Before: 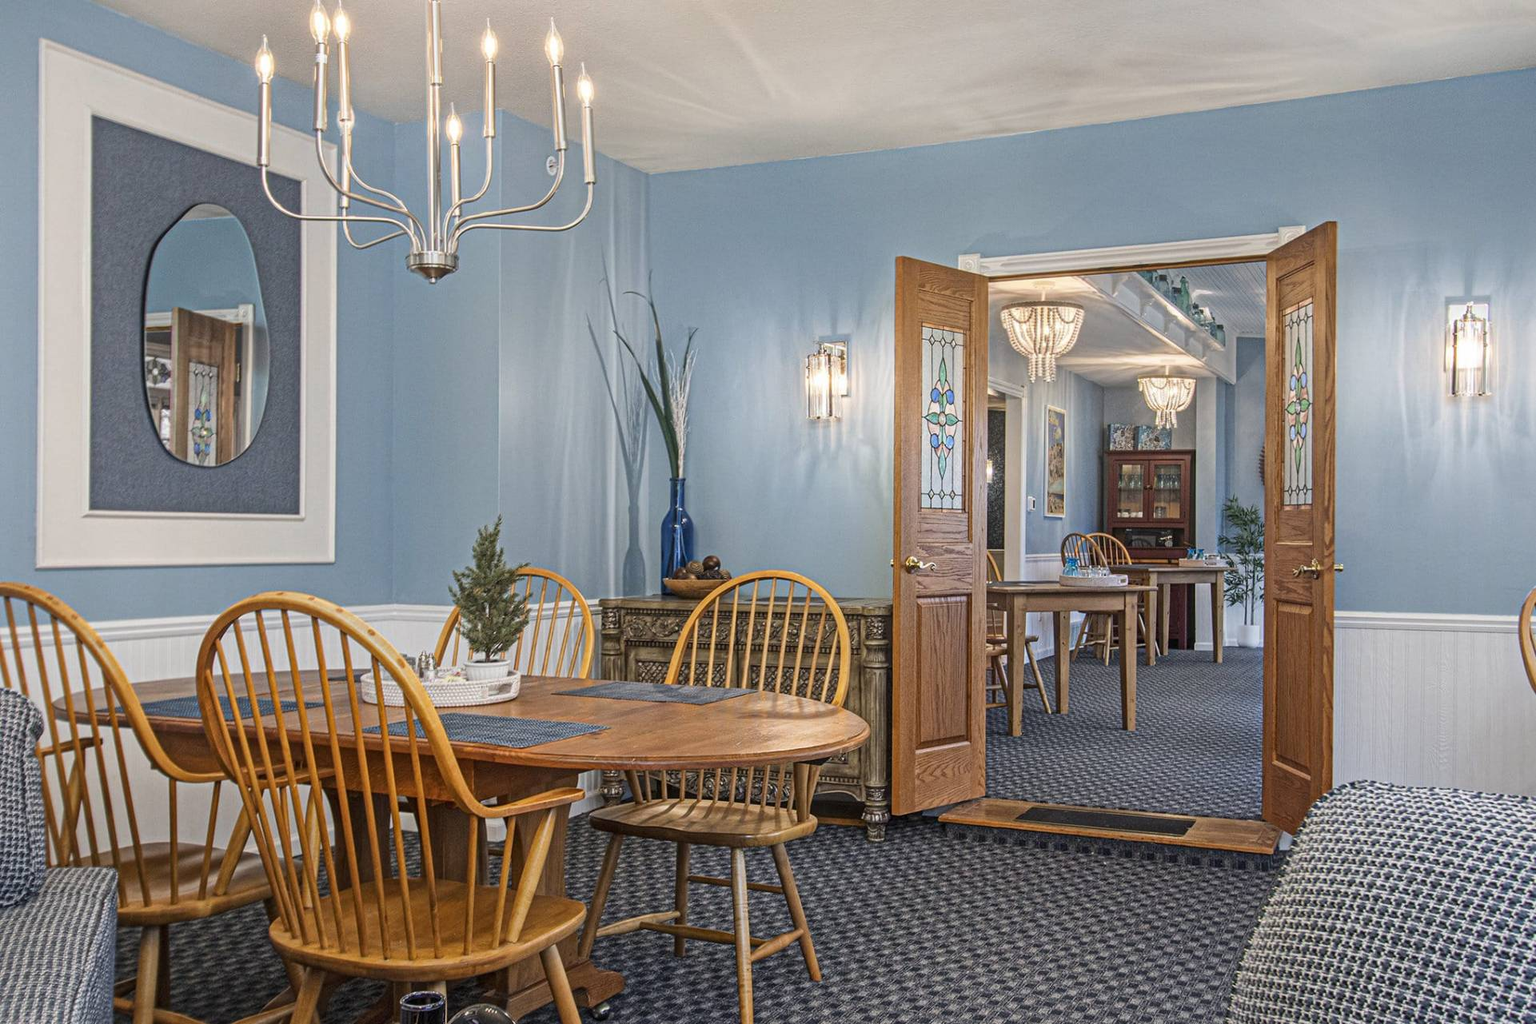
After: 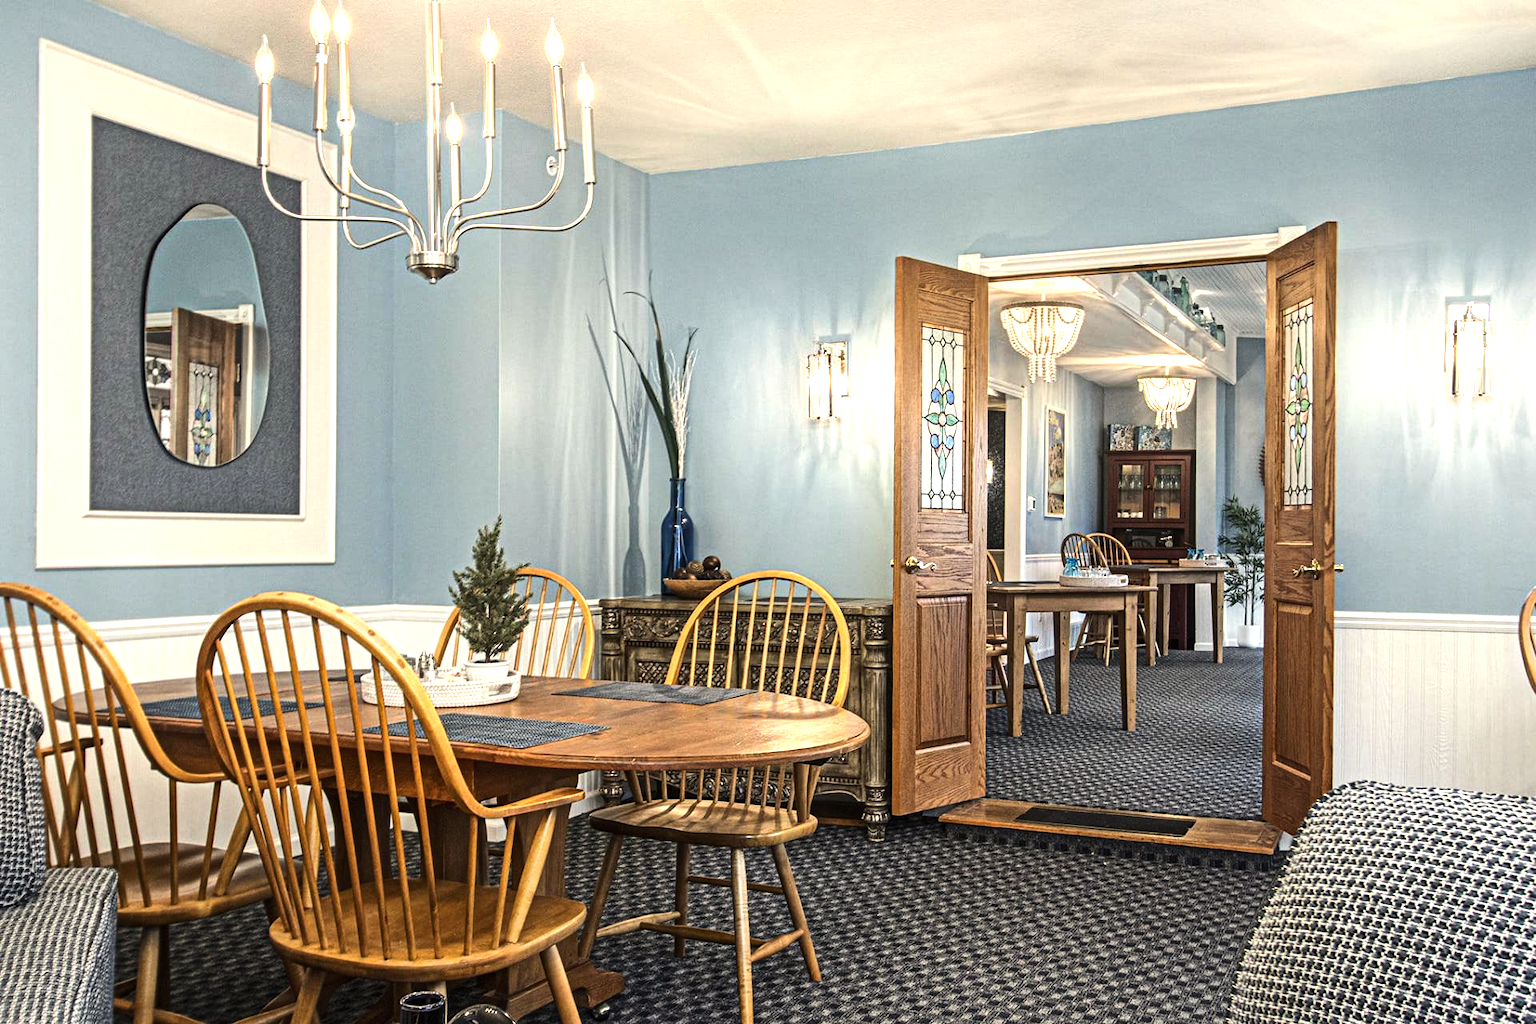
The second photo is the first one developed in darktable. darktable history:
white balance: red 1.029, blue 0.92
tone equalizer: -8 EV -1.08 EV, -7 EV -1.01 EV, -6 EV -0.867 EV, -5 EV -0.578 EV, -3 EV 0.578 EV, -2 EV 0.867 EV, -1 EV 1.01 EV, +0 EV 1.08 EV, edges refinement/feathering 500, mask exposure compensation -1.57 EV, preserve details no
